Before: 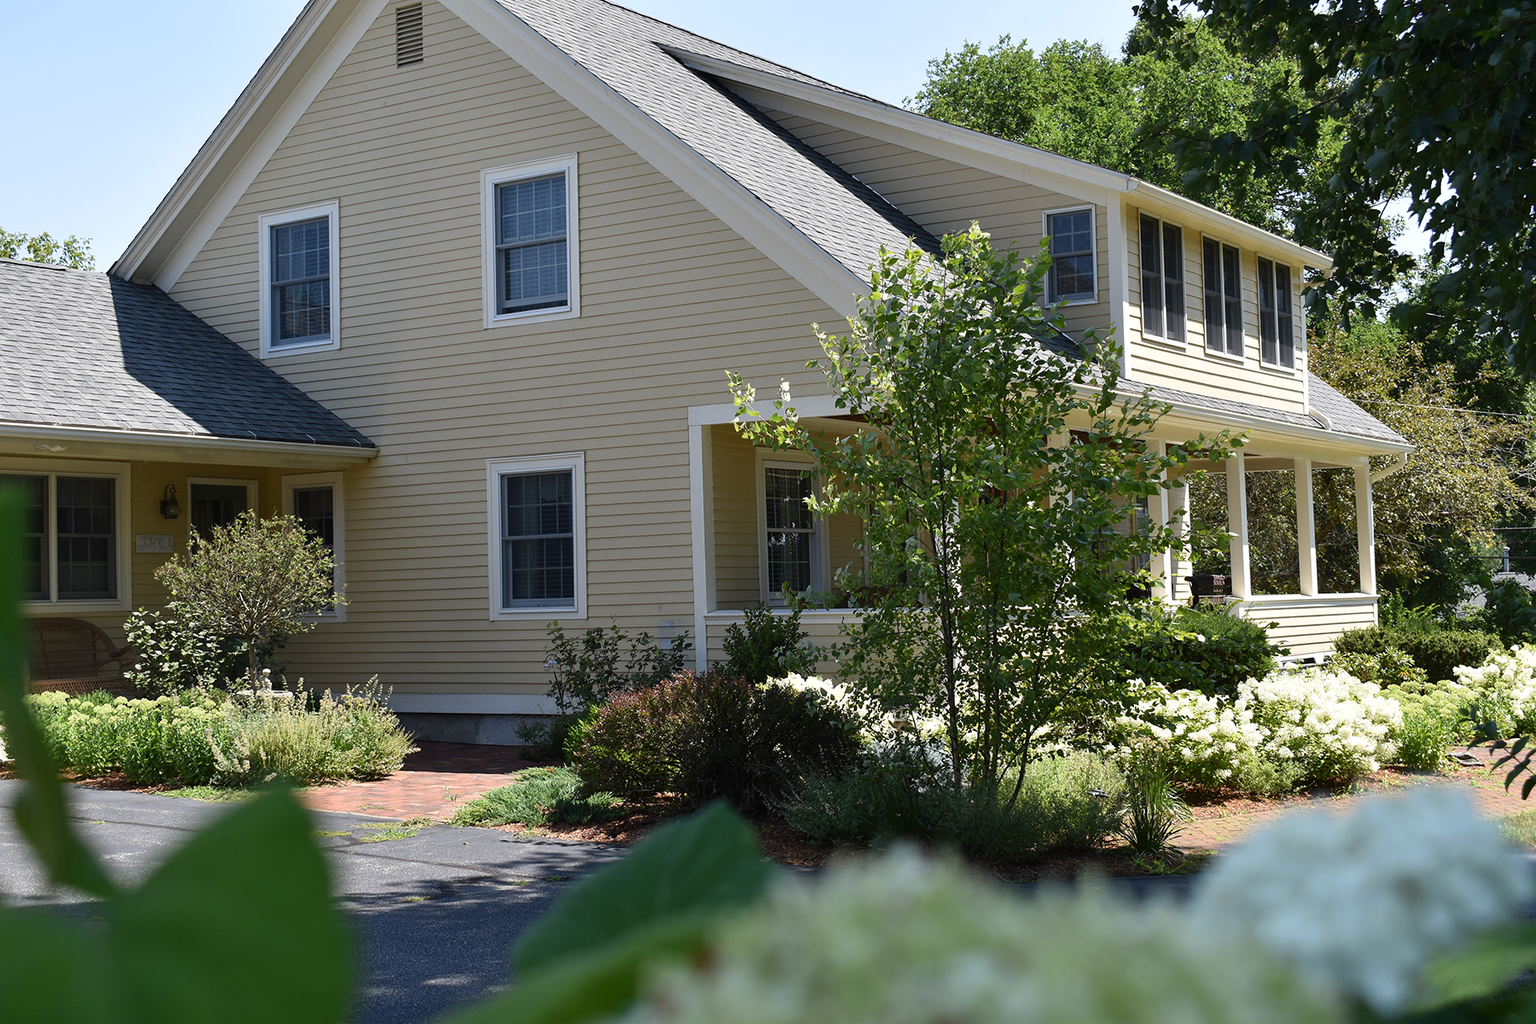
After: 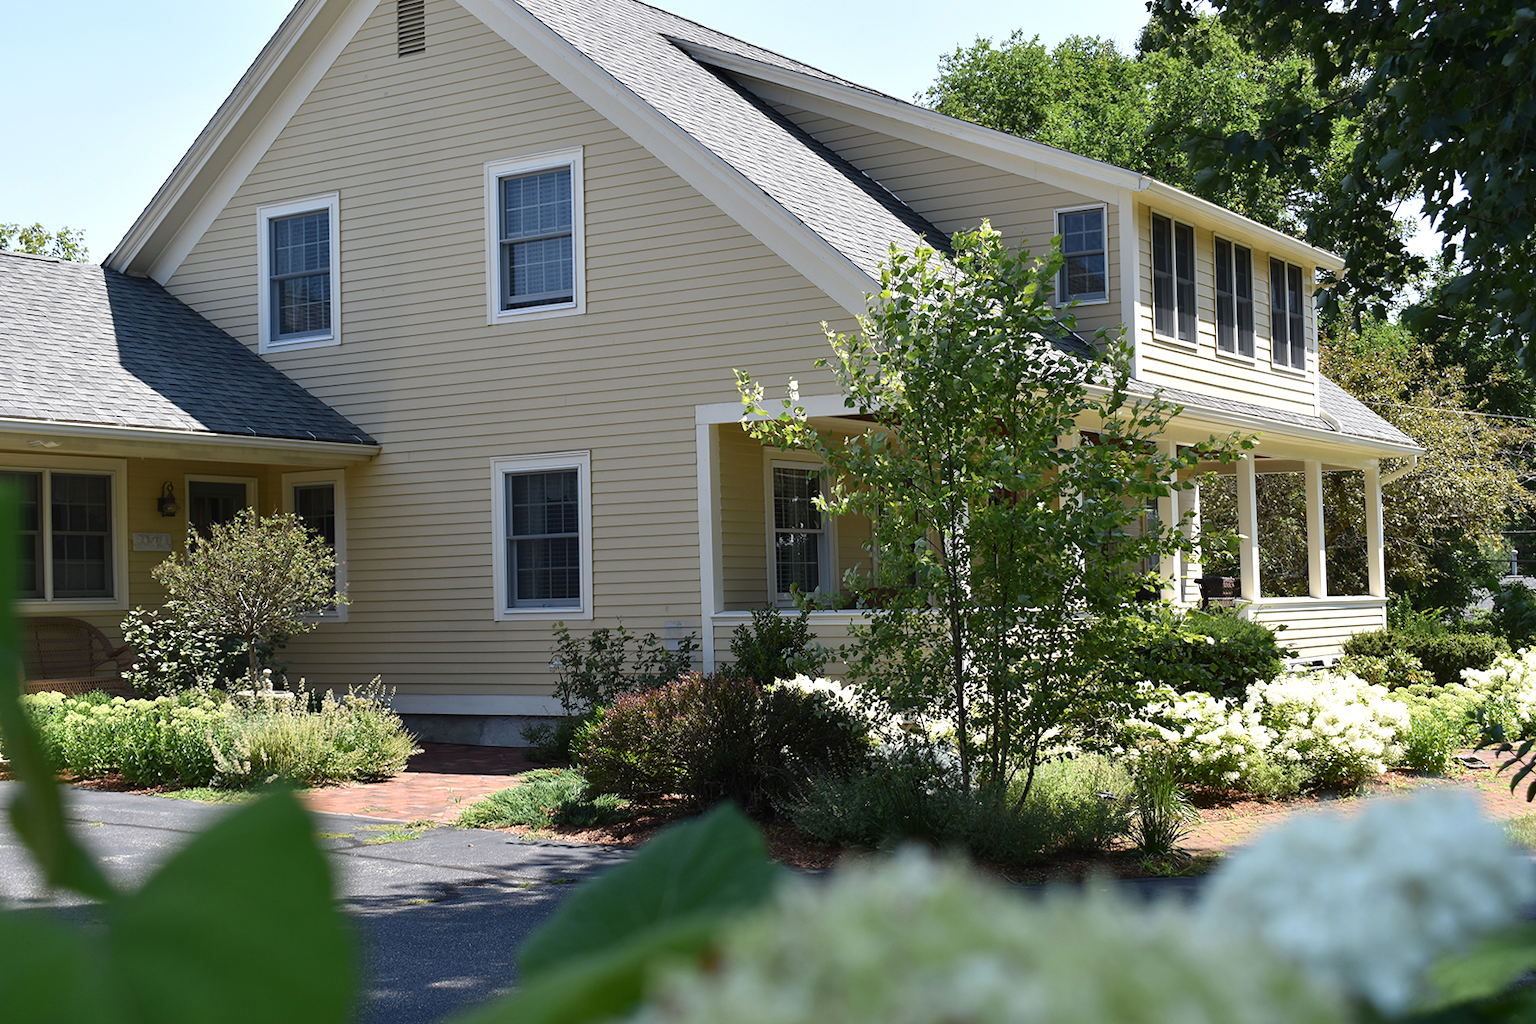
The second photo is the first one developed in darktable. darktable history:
rotate and perspective: rotation 0.174°, lens shift (vertical) 0.013, lens shift (horizontal) 0.019, shear 0.001, automatic cropping original format, crop left 0.007, crop right 0.991, crop top 0.016, crop bottom 0.997
exposure: exposure 0.197 EV, compensate highlight preservation false
